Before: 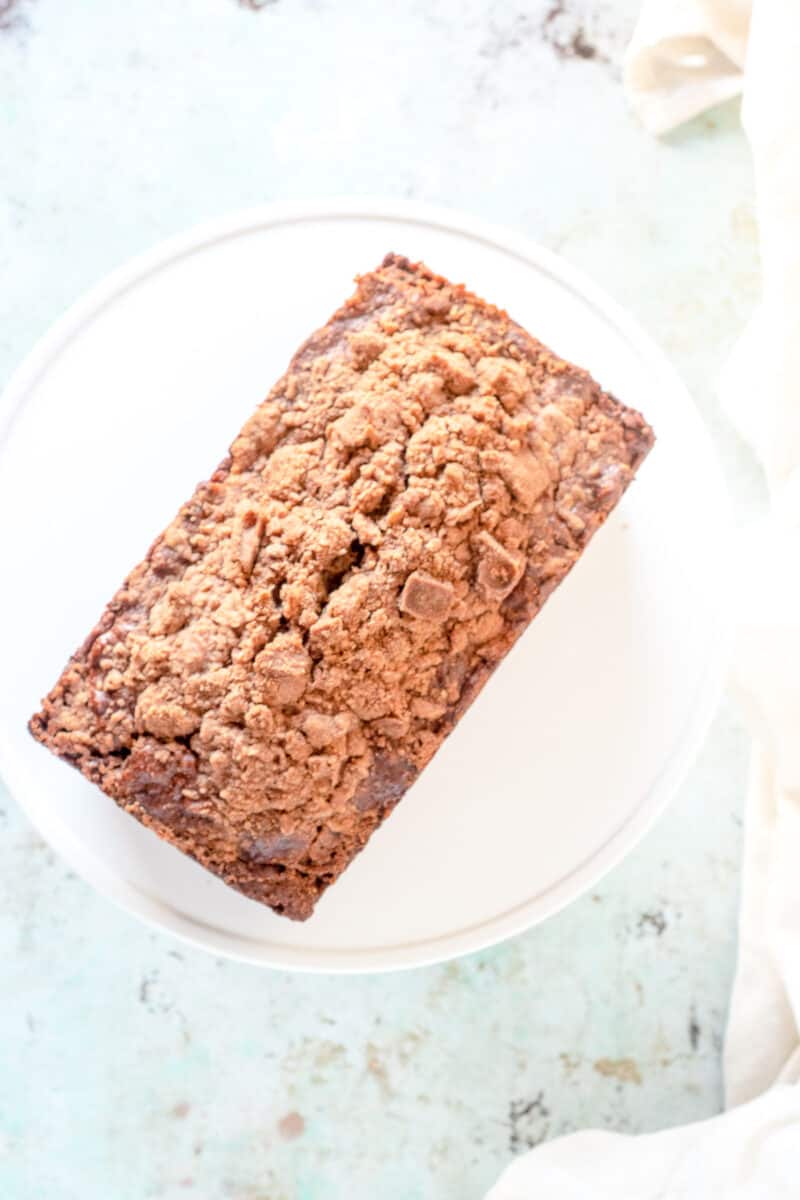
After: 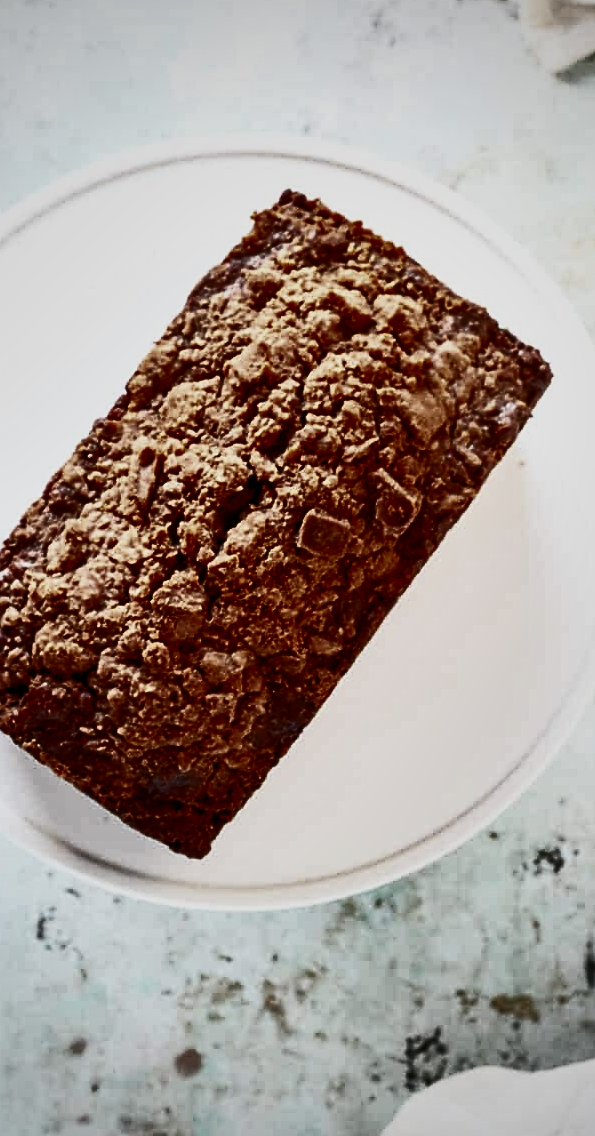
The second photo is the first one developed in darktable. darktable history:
crop and rotate: left 12.921%, top 5.33%, right 12.621%
sharpen: on, module defaults
shadows and highlights: low approximation 0.01, soften with gaussian
vignetting: fall-off radius 61.05%, brightness -0.575
contrast brightness saturation: contrast 0.936, brightness 0.192
base curve: curves: ch0 [(0, 0) (0.036, 0.025) (0.121, 0.166) (0.206, 0.329) (0.605, 0.79) (1, 1)], preserve colors none
exposure: exposure -2.348 EV, compensate exposure bias true, compensate highlight preservation false
